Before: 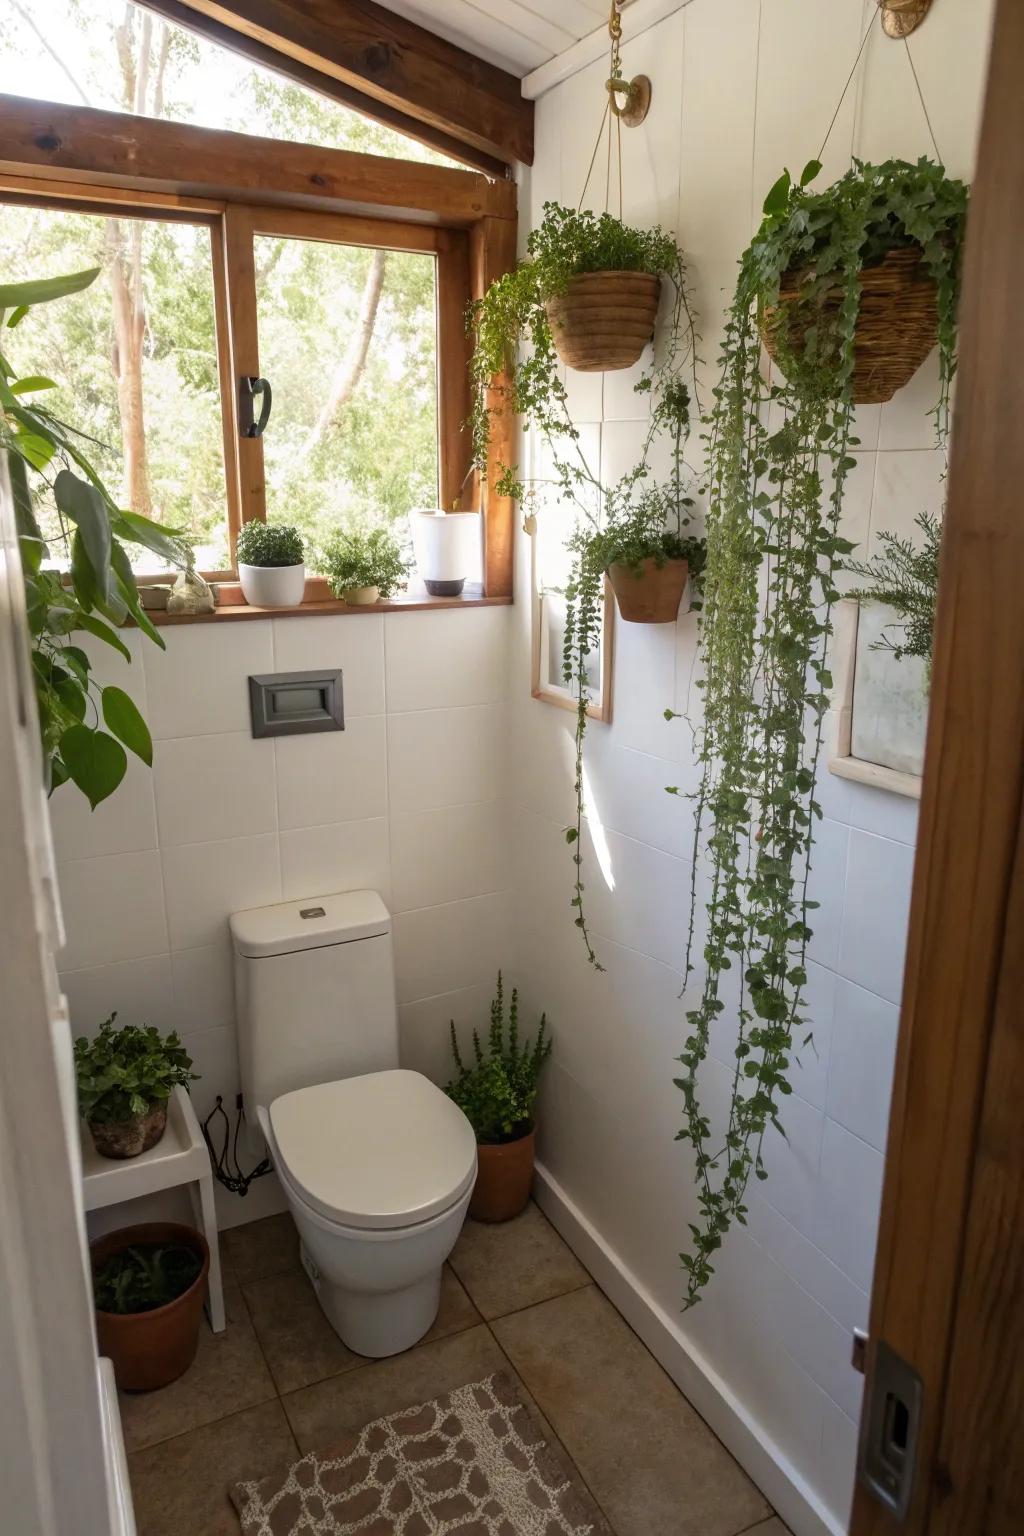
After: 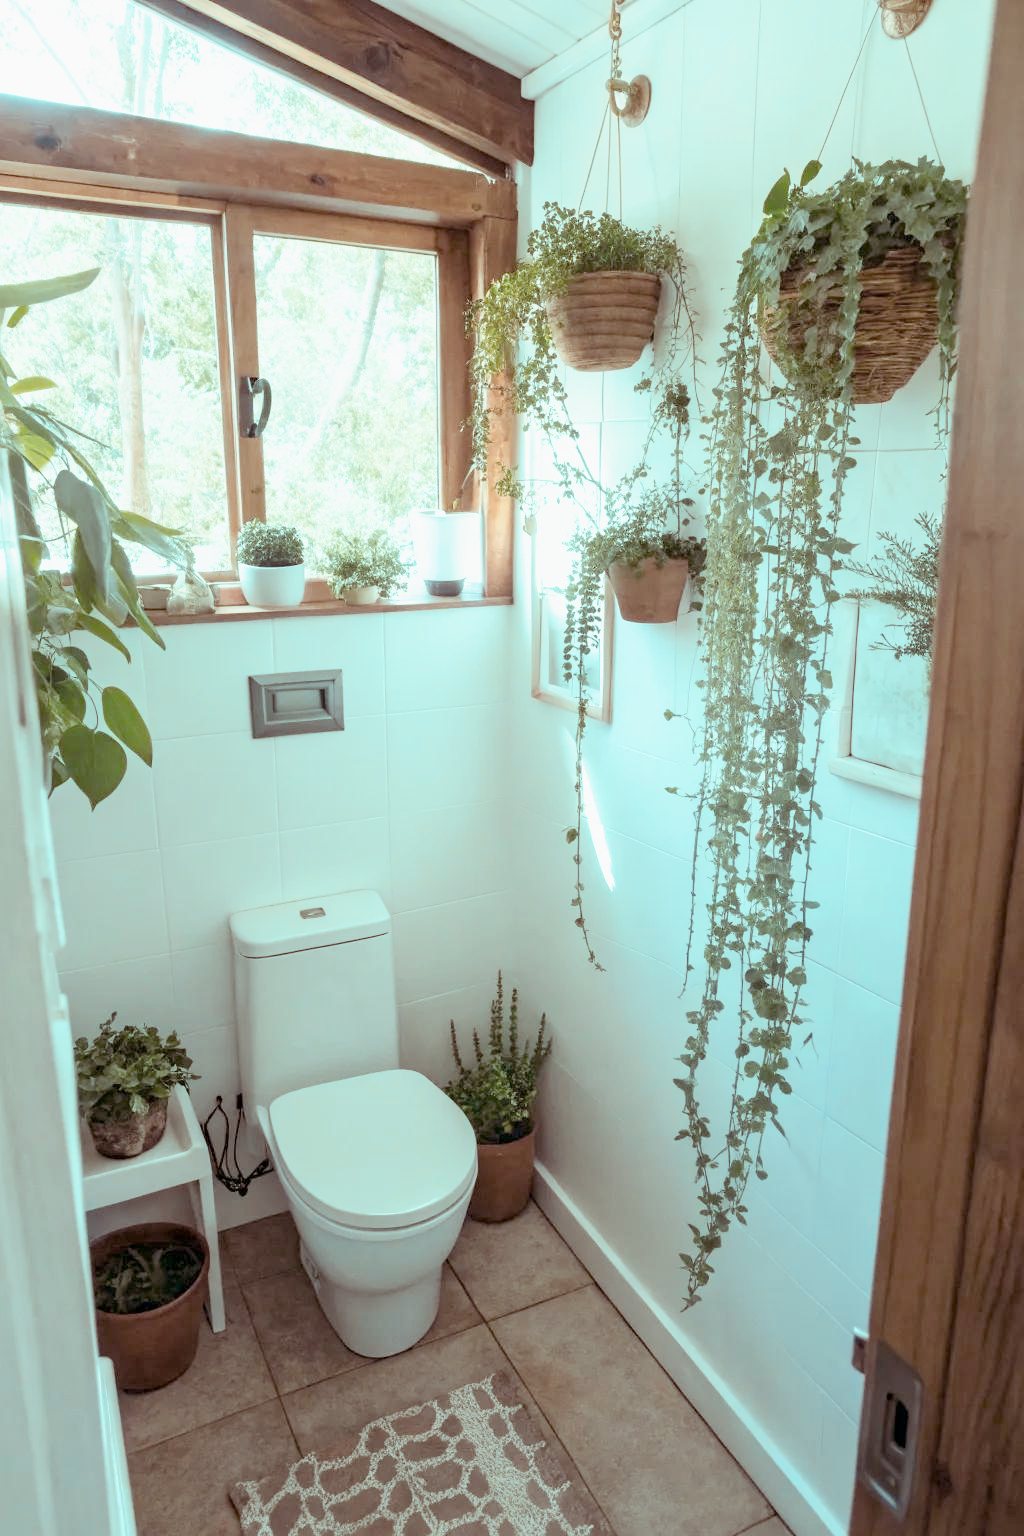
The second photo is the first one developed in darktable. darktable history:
tone curve: curves: ch0 [(0, 0) (0.003, 0) (0.011, 0.001) (0.025, 0.003) (0.044, 0.006) (0.069, 0.009) (0.1, 0.013) (0.136, 0.032) (0.177, 0.067) (0.224, 0.121) (0.277, 0.185) (0.335, 0.255) (0.399, 0.333) (0.468, 0.417) (0.543, 0.508) (0.623, 0.606) (0.709, 0.71) (0.801, 0.819) (0.898, 0.926) (1, 1)], preserve colors none
color look up table: target L [88.71, 79.3, 69.46, 67.31, 52.26, 32.99, 199.32, 97.46, 90.39, 78.25, 74.87, 80.19, 64.24, 64.45, 63.34, 52.52, 44.3, 46.94, 43.46, 33.81, 28.27, 85.91, 80.78, 80.63, 74.66, 50.2, 46.19, 46.04, 49.91, 42.67, 30.88, 25.72, 22.97, 23.02, 20.86, 17.66, 13.77, 11.58, 10.69, 81.66, 81.72, 81.26, 81.26, 81.31, 73.68, 65.58, 65.62, 50.27, 41.98], target a [-19.41, -13.38, -24.75, -47.86, -39.38, -6.183, 0, 0, -20.78, 2.443, 2.851, -9.024, 27.08, 18.02, 12.69, 27.63, 35.59, 34.22, 33.65, 28.15, 12.32, -18.02, -10.22, -14.59, -11.67, -3.816, 30.83, 14.64, -9.047, 1.811, 3.532, 2.174, 9.394, 7.879, 0.393, -1.347, -2.153, -4.005, -6.647, -17.25, -23.87, -17, -20.25, -19.98, -39.81, -7.871, -27.02, -17.54, -12.63], target b [-4.942, -3.233, 37.7, 16.67, 18.72, 11.45, 0, 0.002, -5.585, 54.2, 52.37, -2.283, 46.39, 48.32, 11.6, 40.29, 23.9, 4.628, 17.84, 18.83, 8.366, -4.638, -2.729, -3.497, -2.917, -21.14, -3.873, -20.57, -38.12, -1.288, -36.5, -1.897, -8.619, -31.46, -0.93, -3.729, -5.415, -4.405, -4.862, -4.117, -8.258, -5.733, -6.151, -8.159, -7.756, -1.571, -23.62, -24.72, -21.92], num patches 49
